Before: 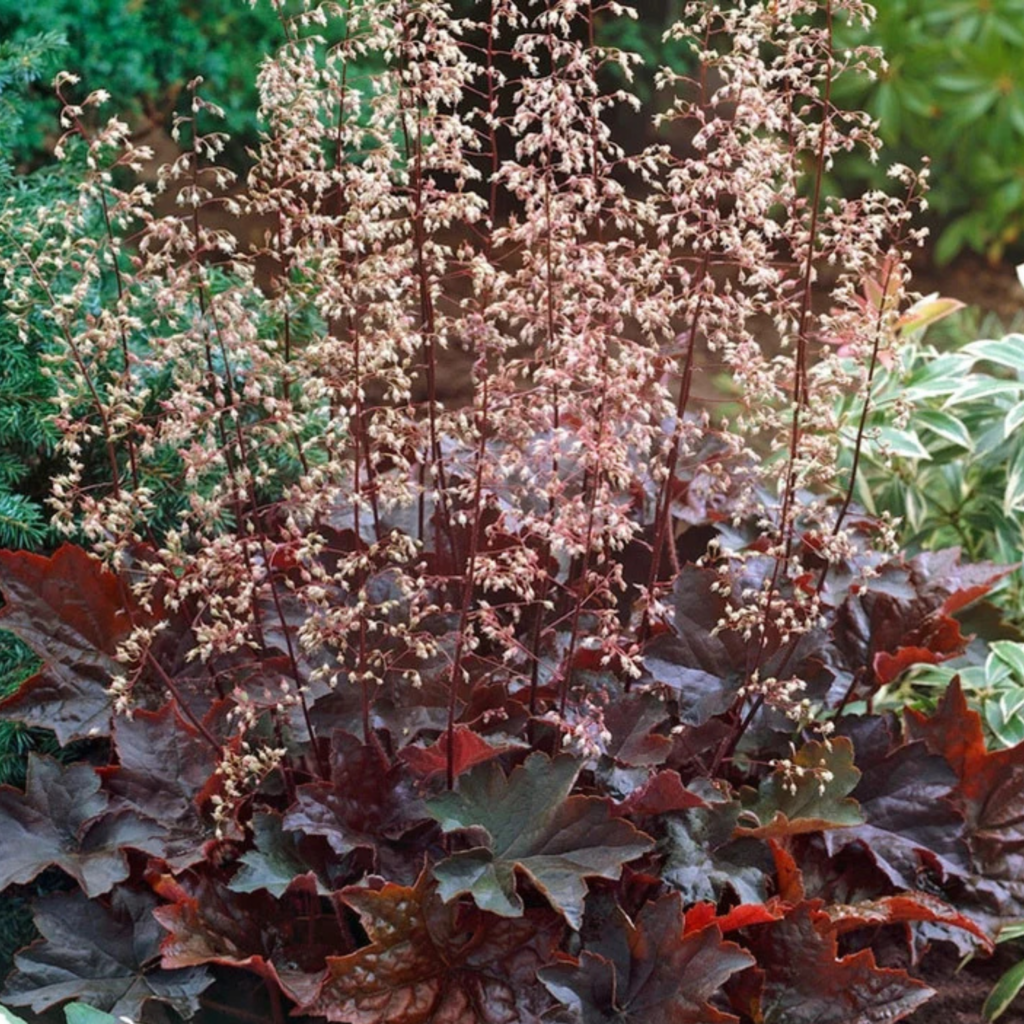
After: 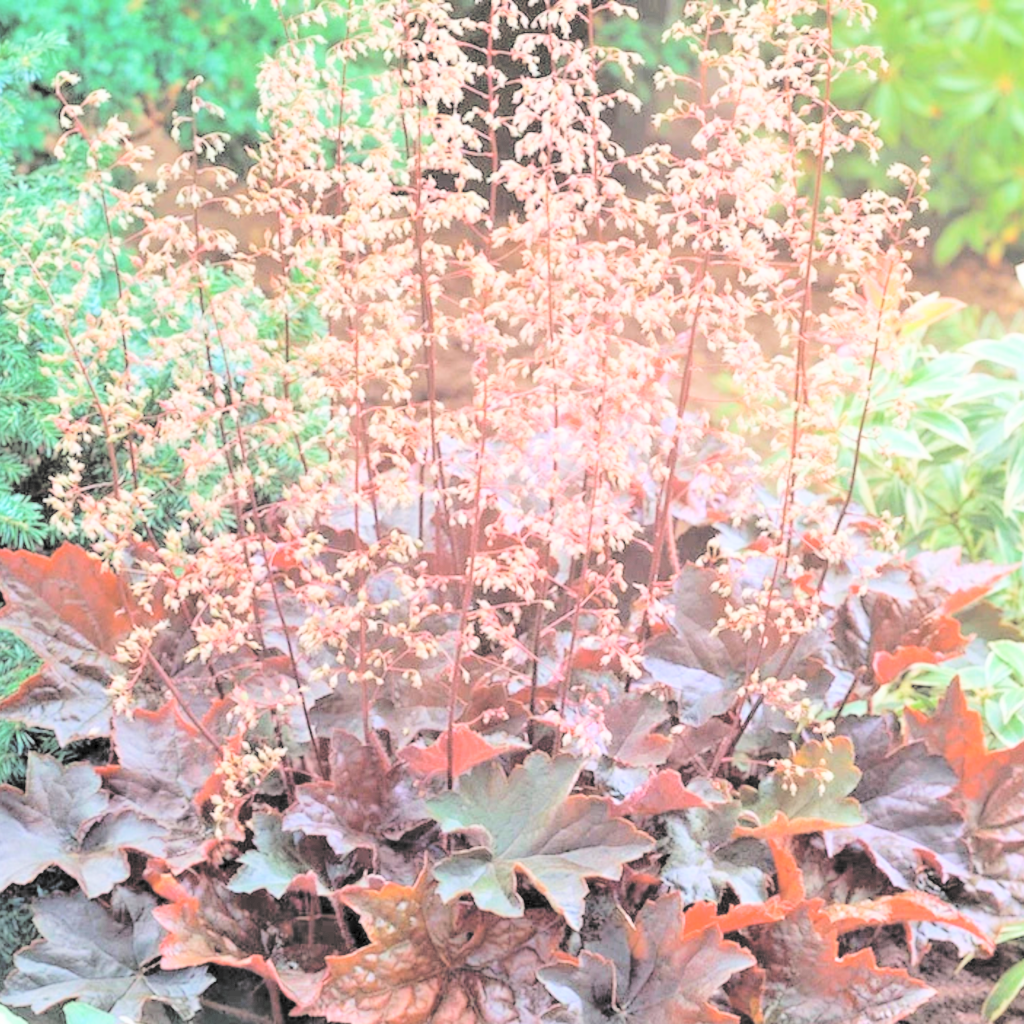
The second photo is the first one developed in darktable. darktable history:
tone equalizer: edges refinement/feathering 500, mask exposure compensation -1.57 EV, preserve details no
exposure: exposure 1.216 EV, compensate exposure bias true, compensate highlight preservation false
contrast brightness saturation: brightness 0.981
filmic rgb: black relative exposure -7.58 EV, white relative exposure 4.66 EV, target black luminance 0%, hardness 3.55, latitude 50.49%, contrast 1.039, highlights saturation mix 9.22%, shadows ↔ highlights balance -0.19%
